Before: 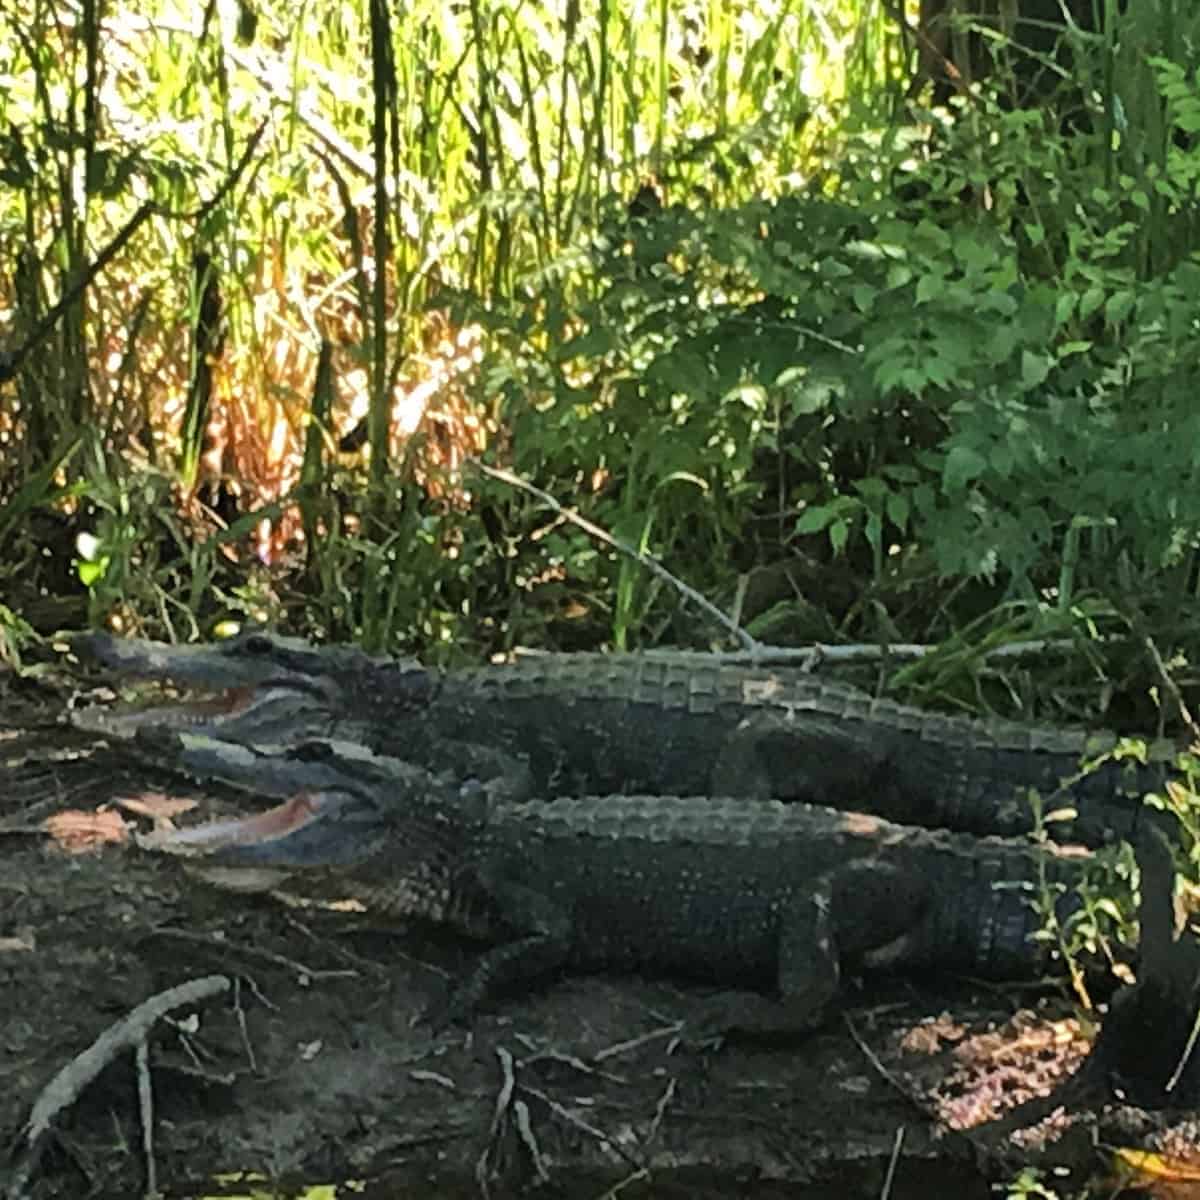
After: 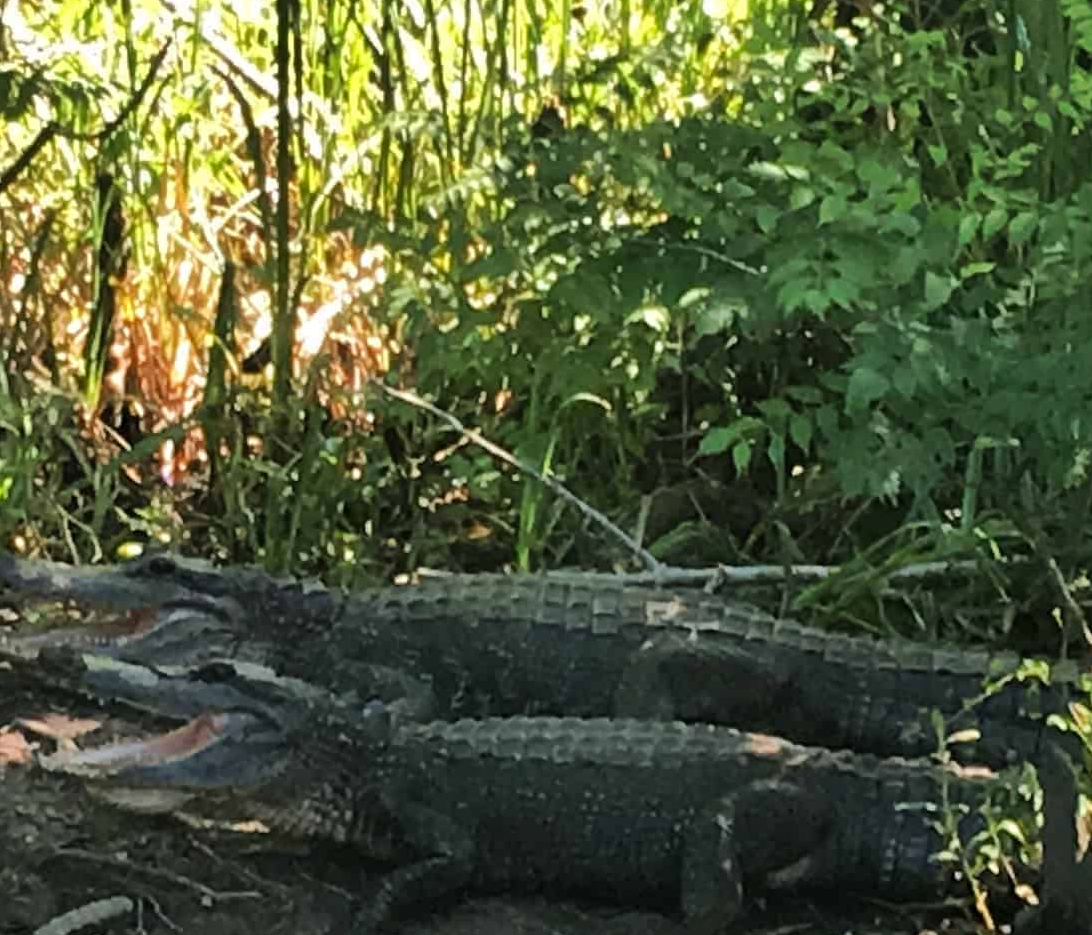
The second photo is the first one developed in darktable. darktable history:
crop: left 8.155%, top 6.611%, bottom 15.385%
tone curve: curves: ch0 [(0, 0) (0.003, 0.003) (0.011, 0.011) (0.025, 0.024) (0.044, 0.043) (0.069, 0.068) (0.1, 0.098) (0.136, 0.133) (0.177, 0.174) (0.224, 0.22) (0.277, 0.272) (0.335, 0.329) (0.399, 0.391) (0.468, 0.459) (0.543, 0.545) (0.623, 0.625) (0.709, 0.711) (0.801, 0.802) (0.898, 0.898) (1, 1)], preserve colors none
